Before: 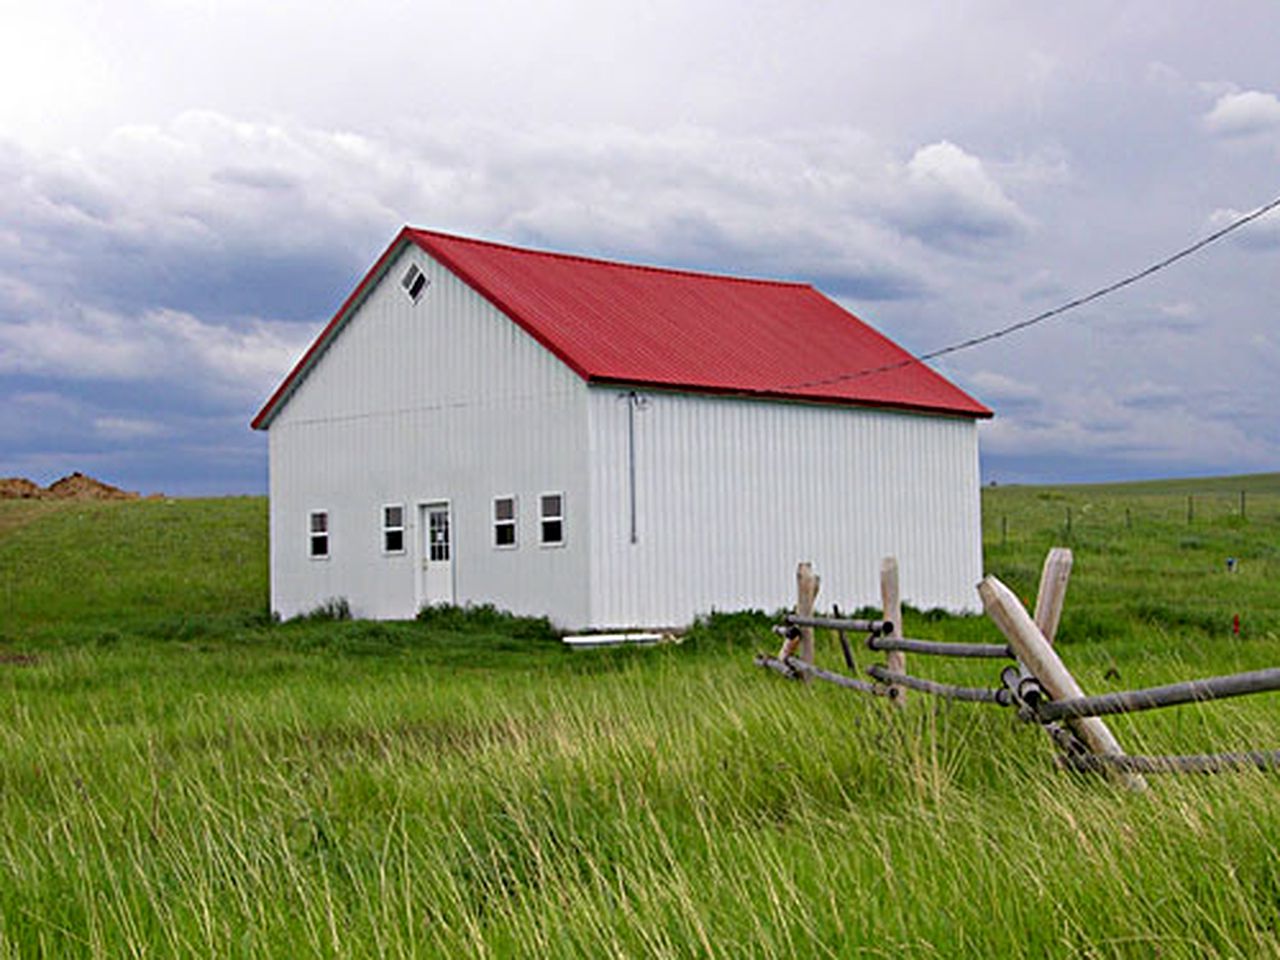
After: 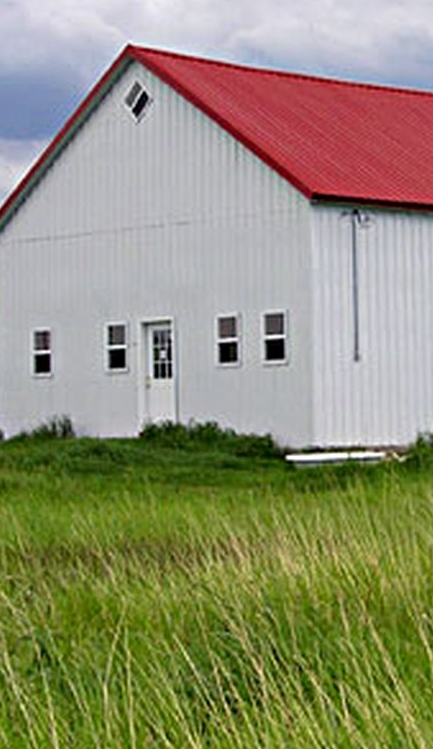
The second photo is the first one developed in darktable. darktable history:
crop and rotate: left 21.713%, top 18.984%, right 44.41%, bottom 2.99%
